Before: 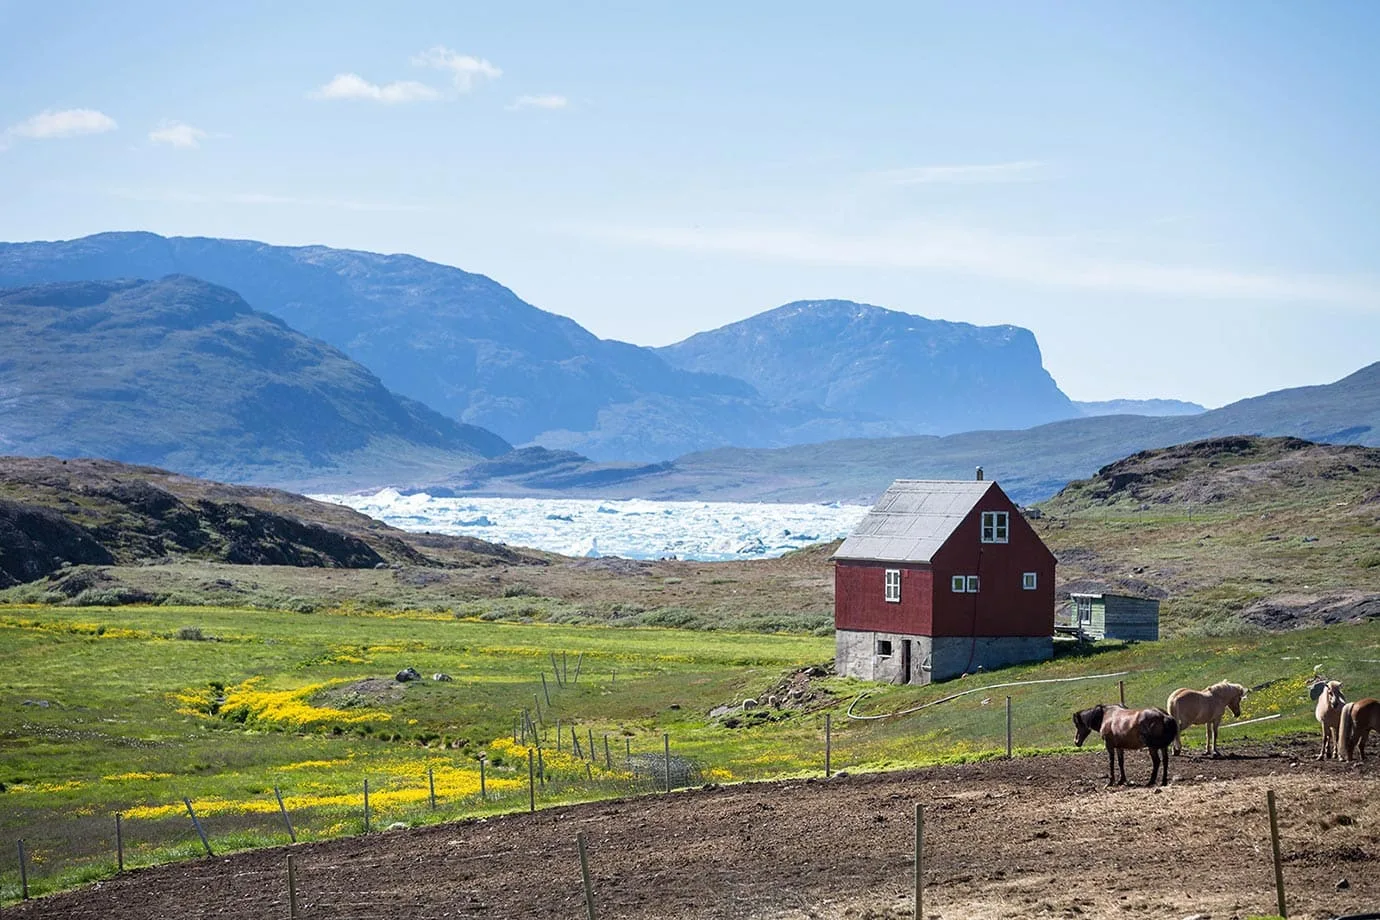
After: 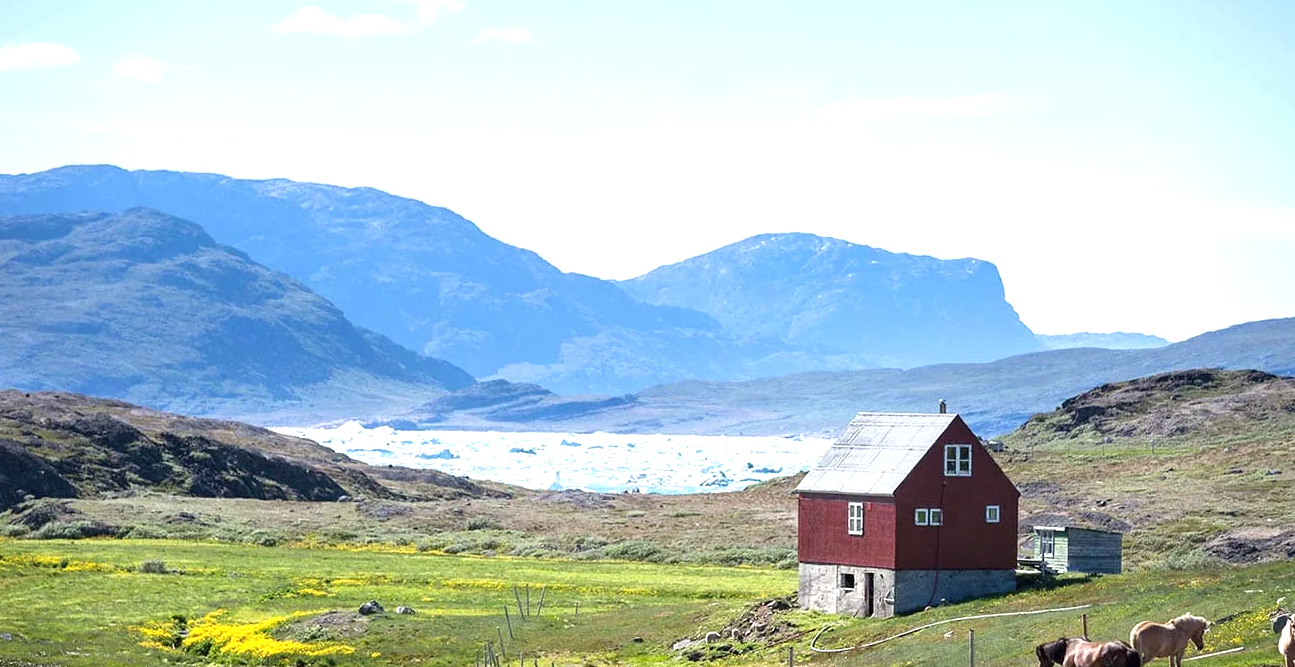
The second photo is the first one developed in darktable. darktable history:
tone equalizer: on, module defaults
exposure: exposure 0.636 EV, compensate highlight preservation false
crop: left 2.737%, top 7.287%, right 3.421%, bottom 20.179%
